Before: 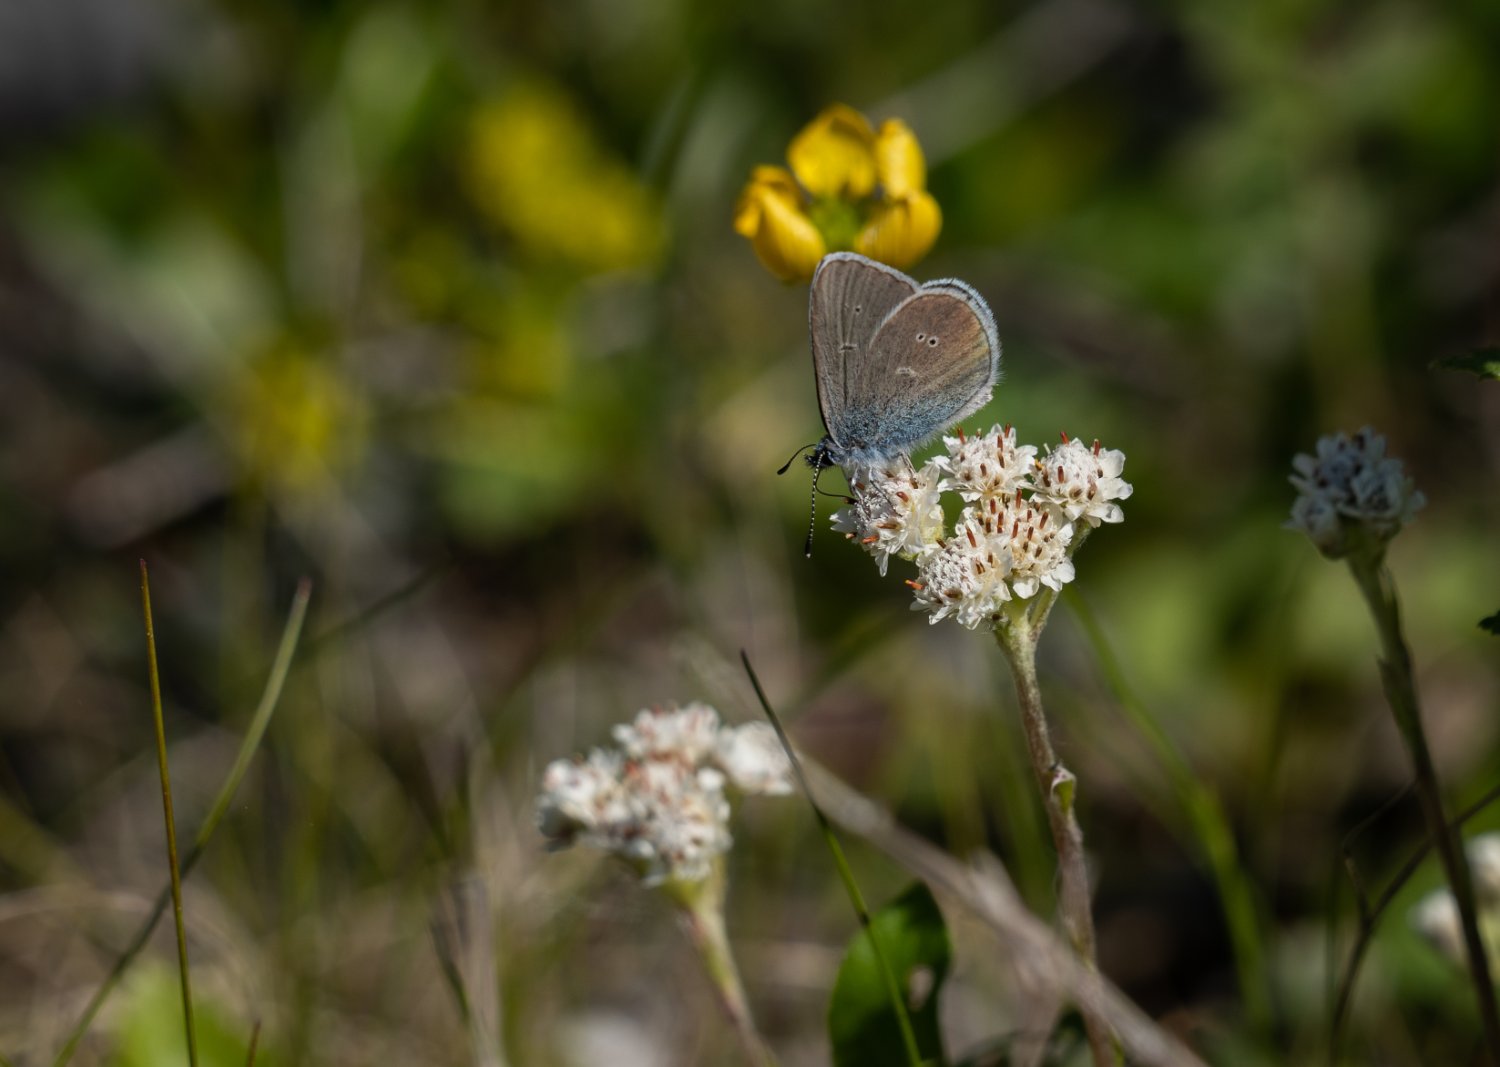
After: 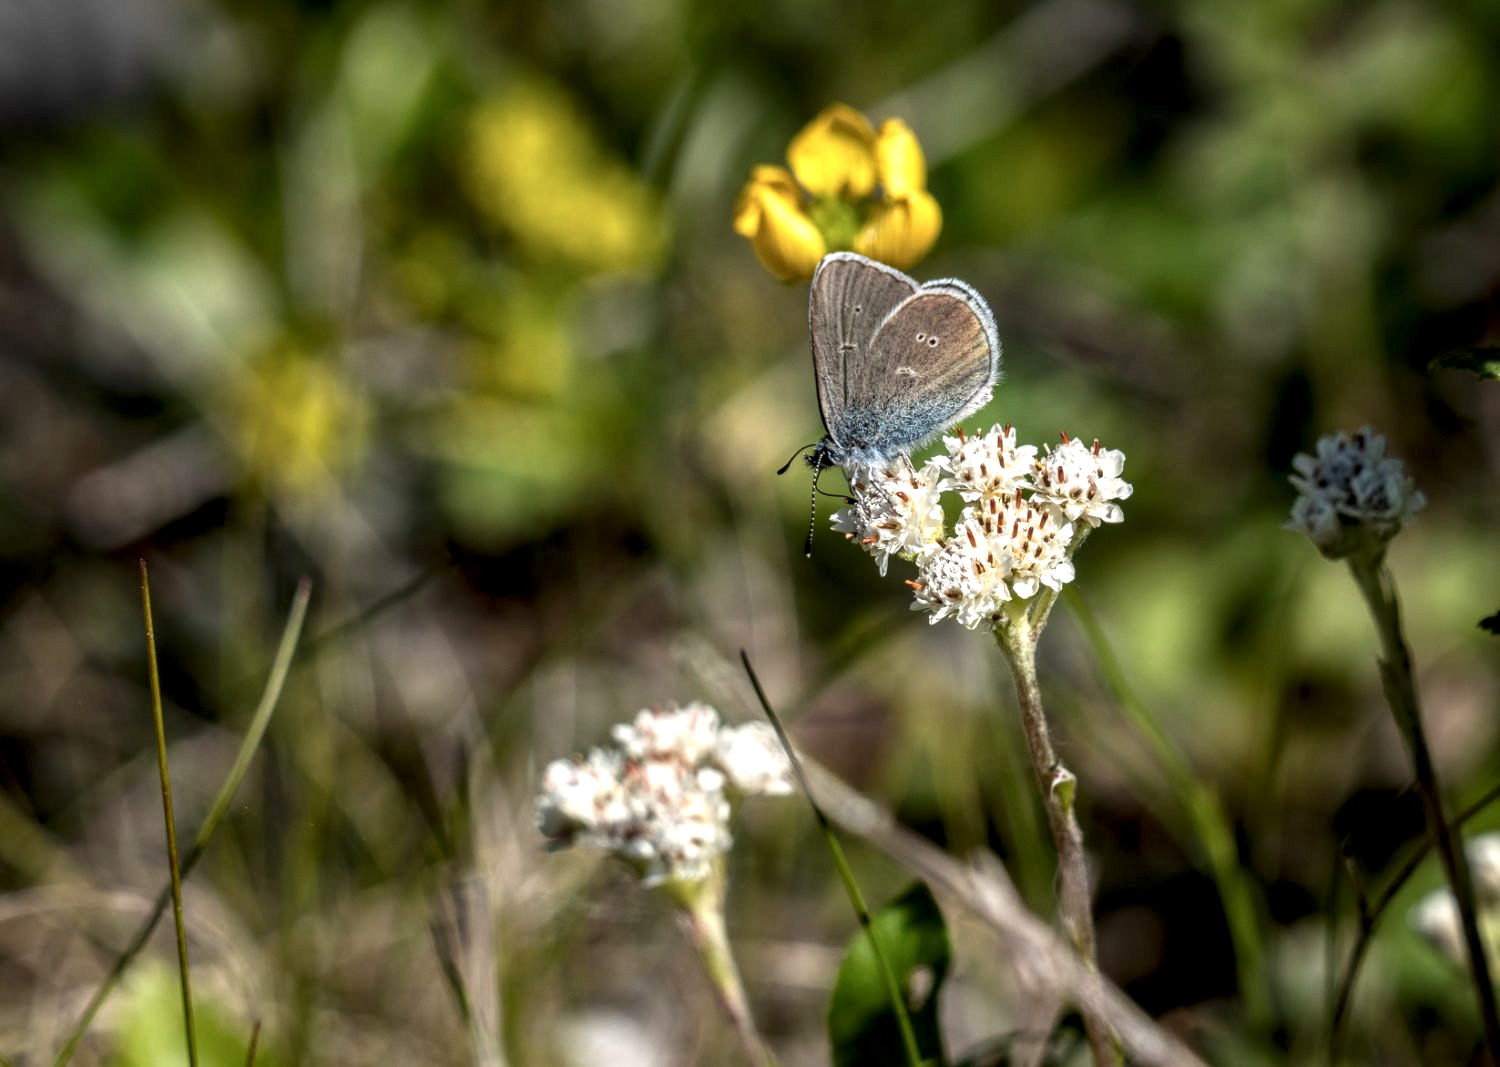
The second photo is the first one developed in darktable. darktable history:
local contrast: detail 160%
exposure: black level correction 0, exposure 0.5 EV, compensate highlight preservation false
